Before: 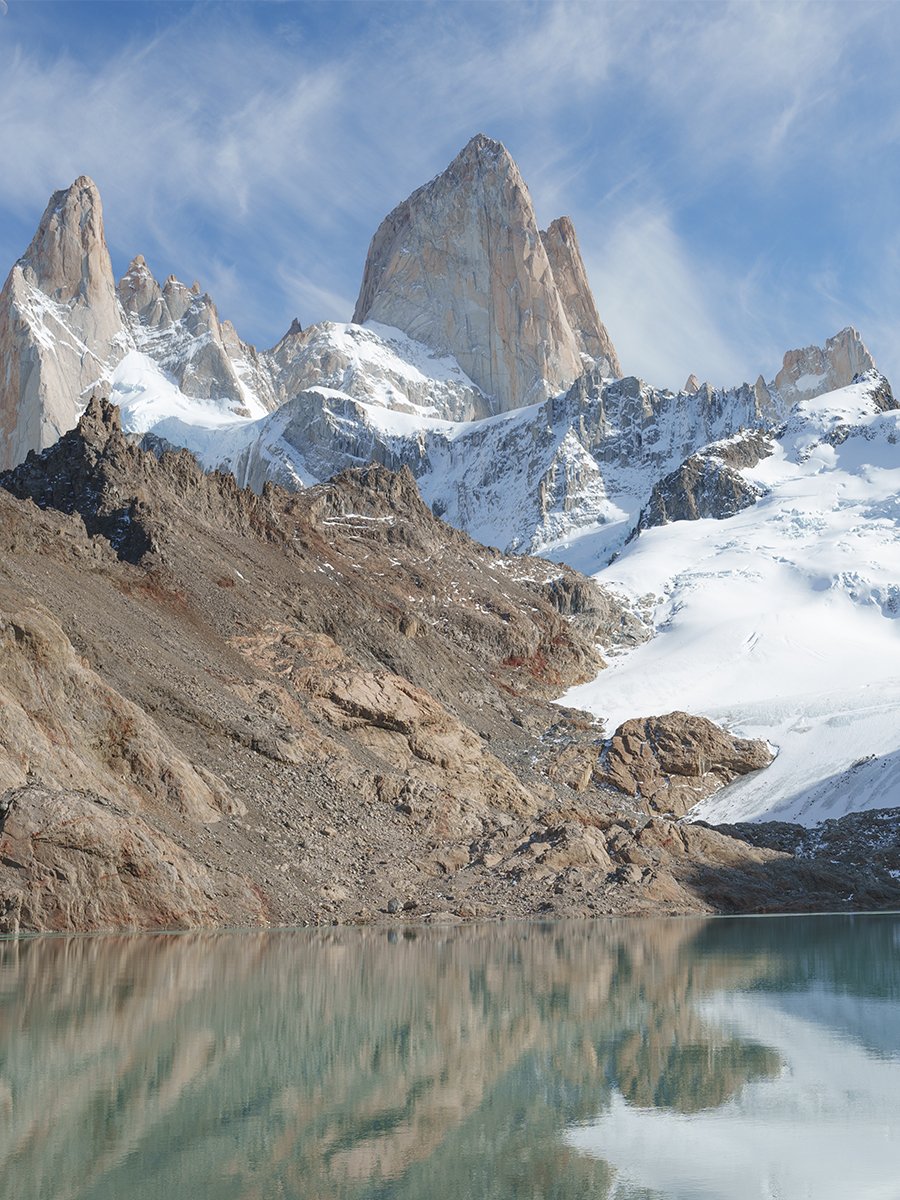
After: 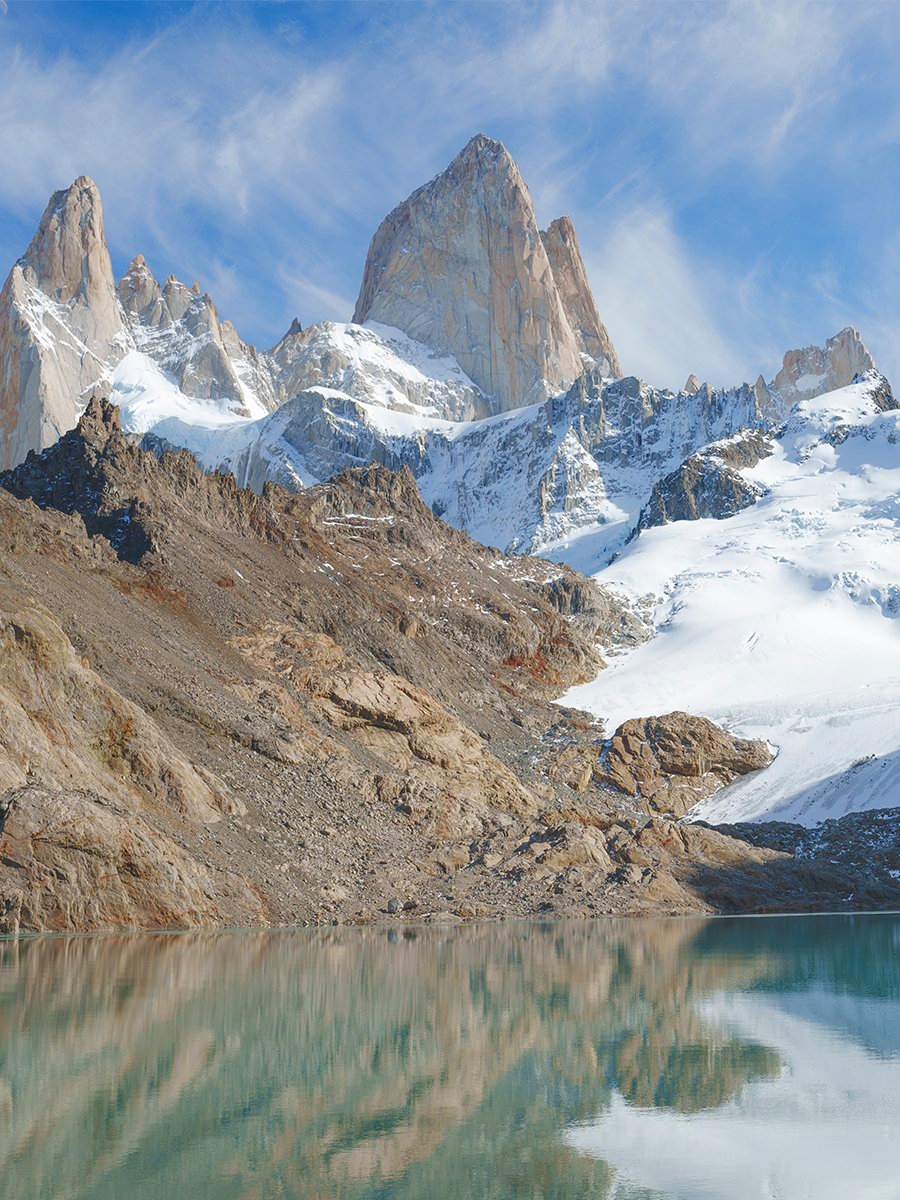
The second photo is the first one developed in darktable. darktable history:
color balance rgb: shadows lift › chroma 2.034%, shadows lift › hue 247.82°, global offset › luminance 0.676%, linear chroma grading › global chroma 25.099%, perceptual saturation grading › global saturation 0.941%, perceptual saturation grading › mid-tones 6.129%, perceptual saturation grading › shadows 71.611%
contrast brightness saturation: saturation -0.151
